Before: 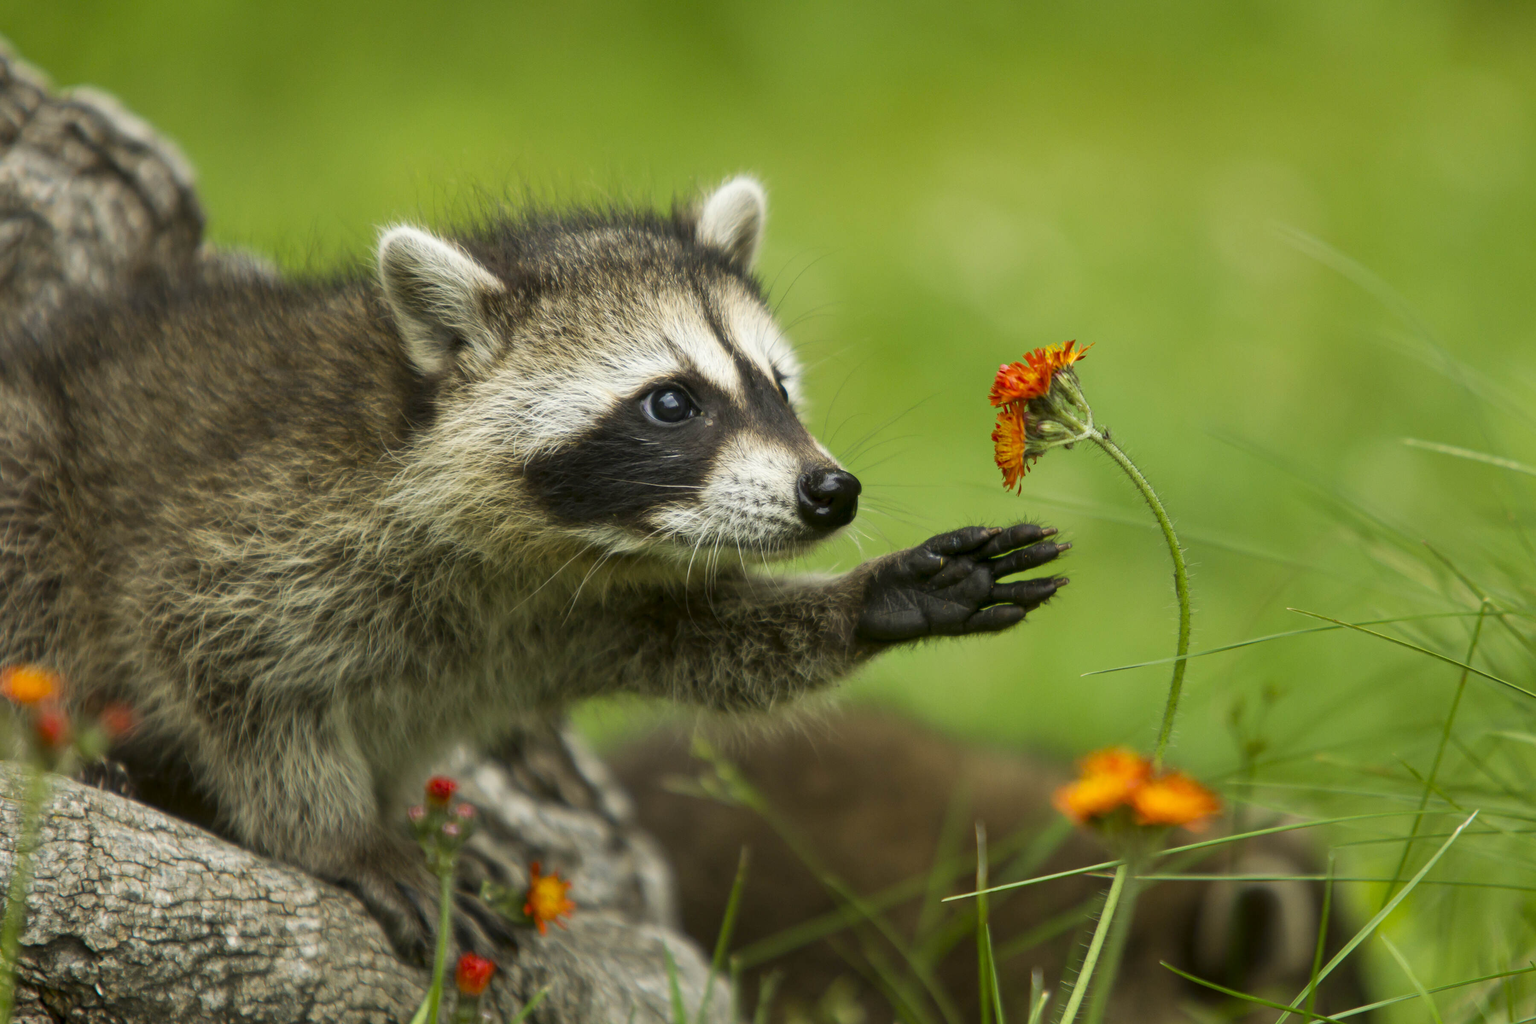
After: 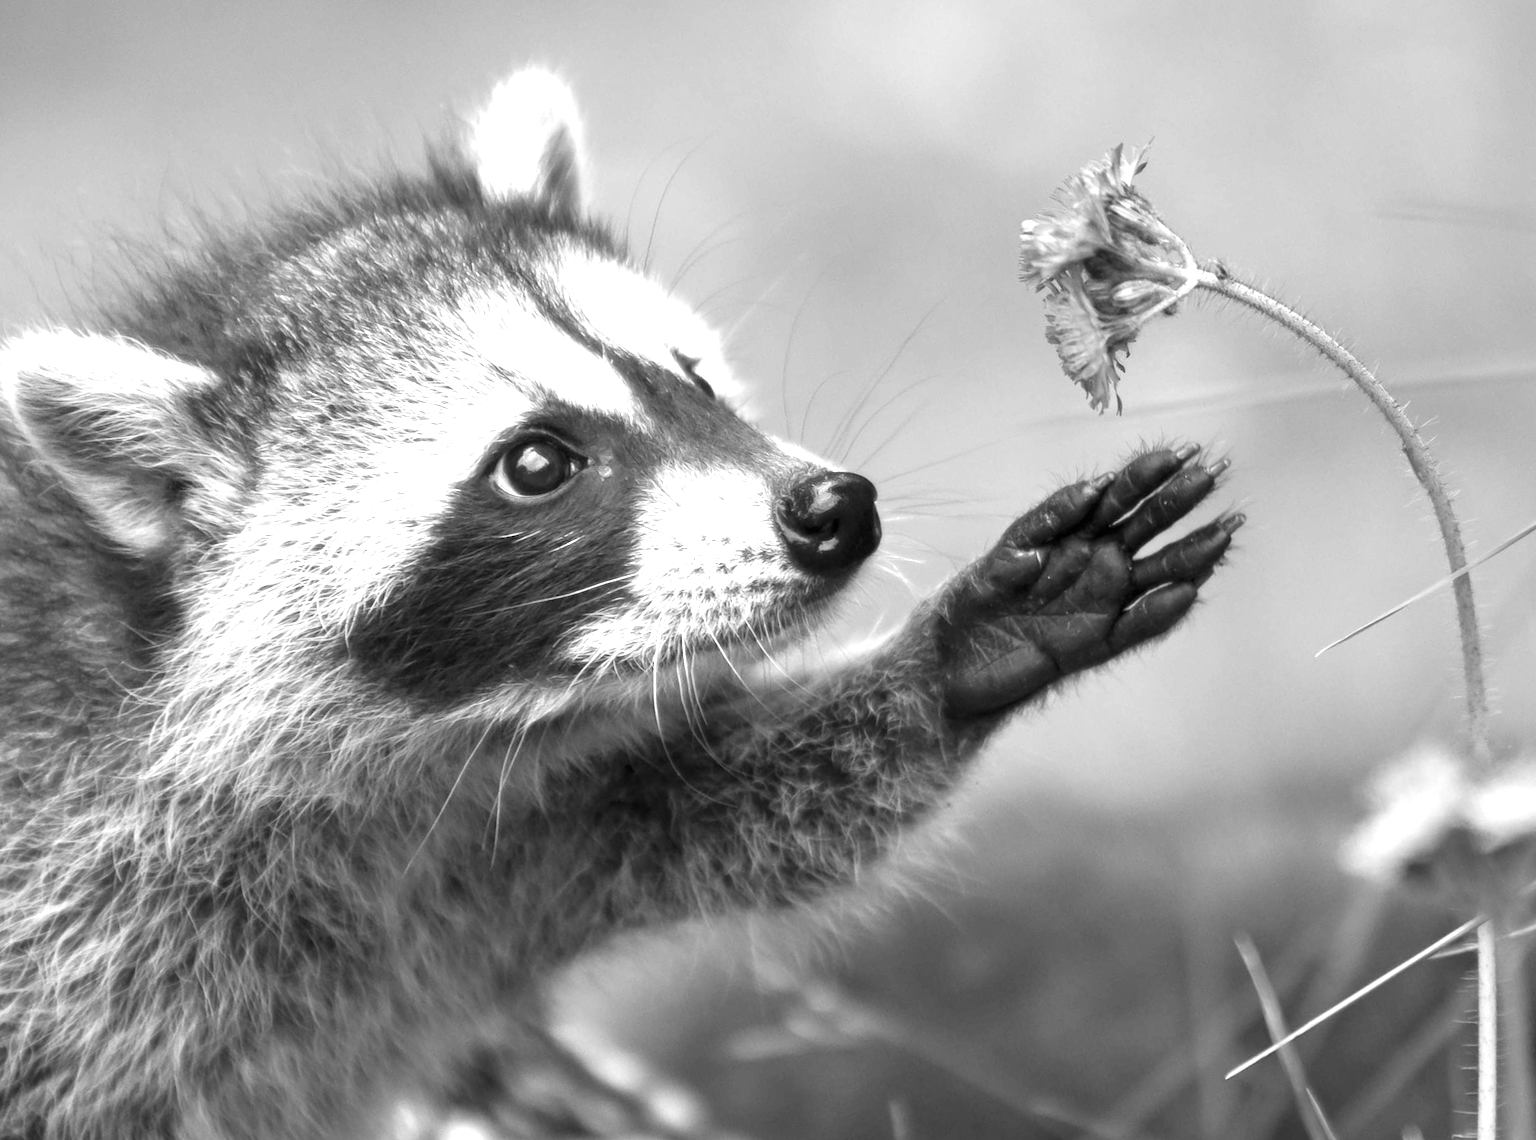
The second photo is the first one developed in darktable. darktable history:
exposure: black level correction 0, exposure 1.37 EV, compensate highlight preservation false
crop and rotate: angle 19.72°, left 6.958%, right 4.235%, bottom 1.064%
color zones: curves: ch0 [(0, 0.613) (0.01, 0.613) (0.245, 0.448) (0.498, 0.529) (0.642, 0.665) (0.879, 0.777) (0.99, 0.613)]; ch1 [(0, 0) (0.143, 0) (0.286, 0) (0.429, 0) (0.571, 0) (0.714, 0) (0.857, 0)]
